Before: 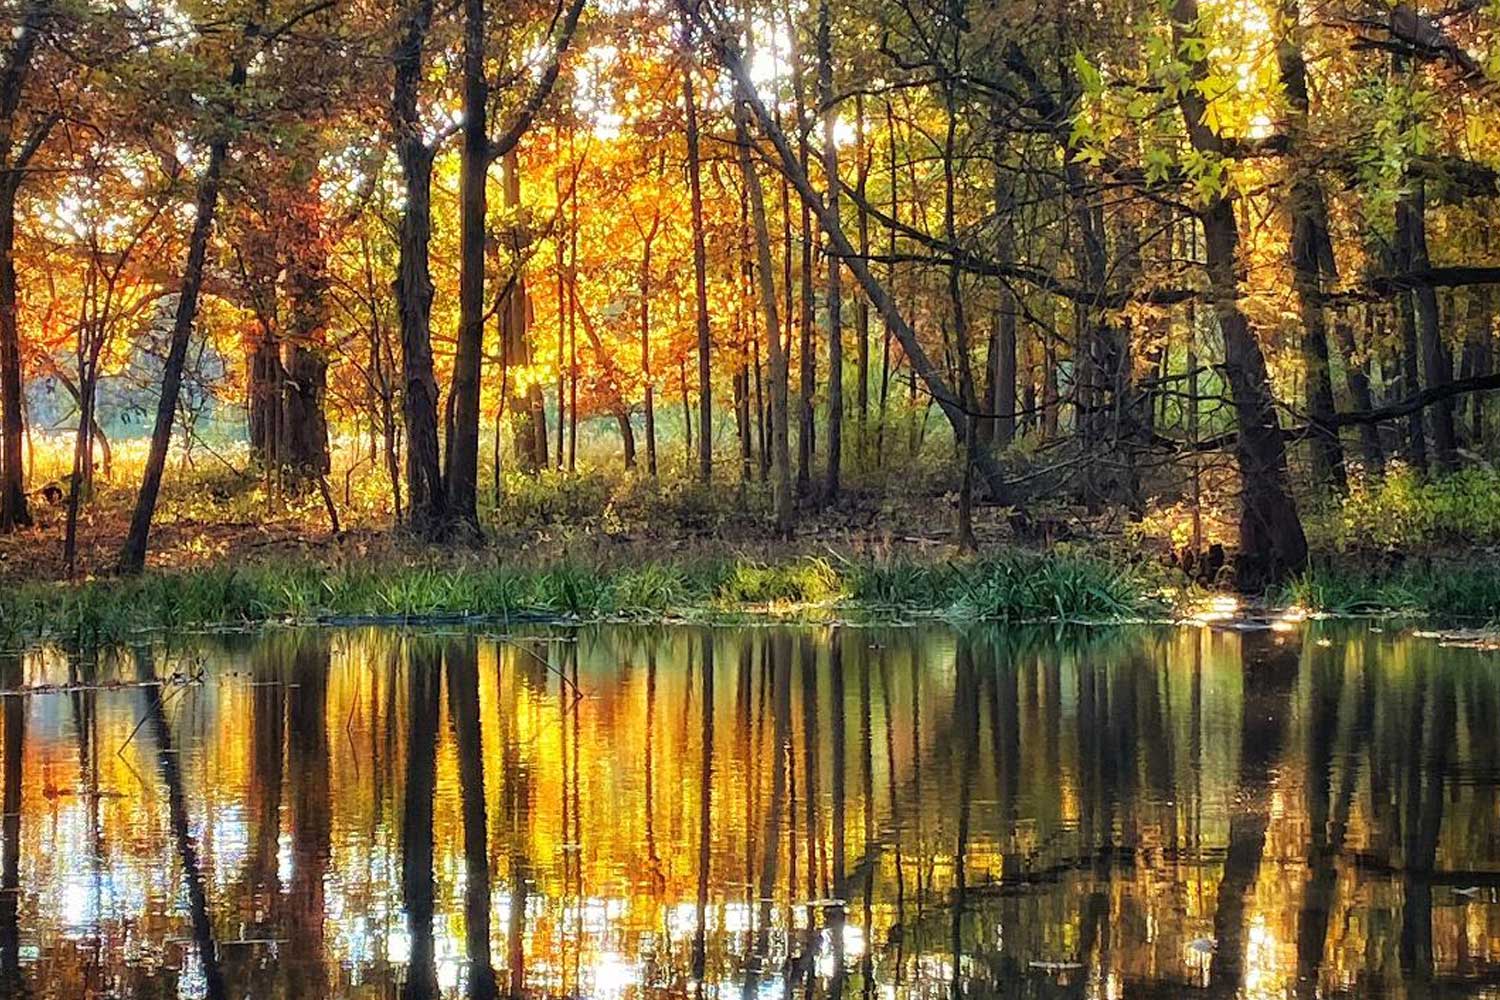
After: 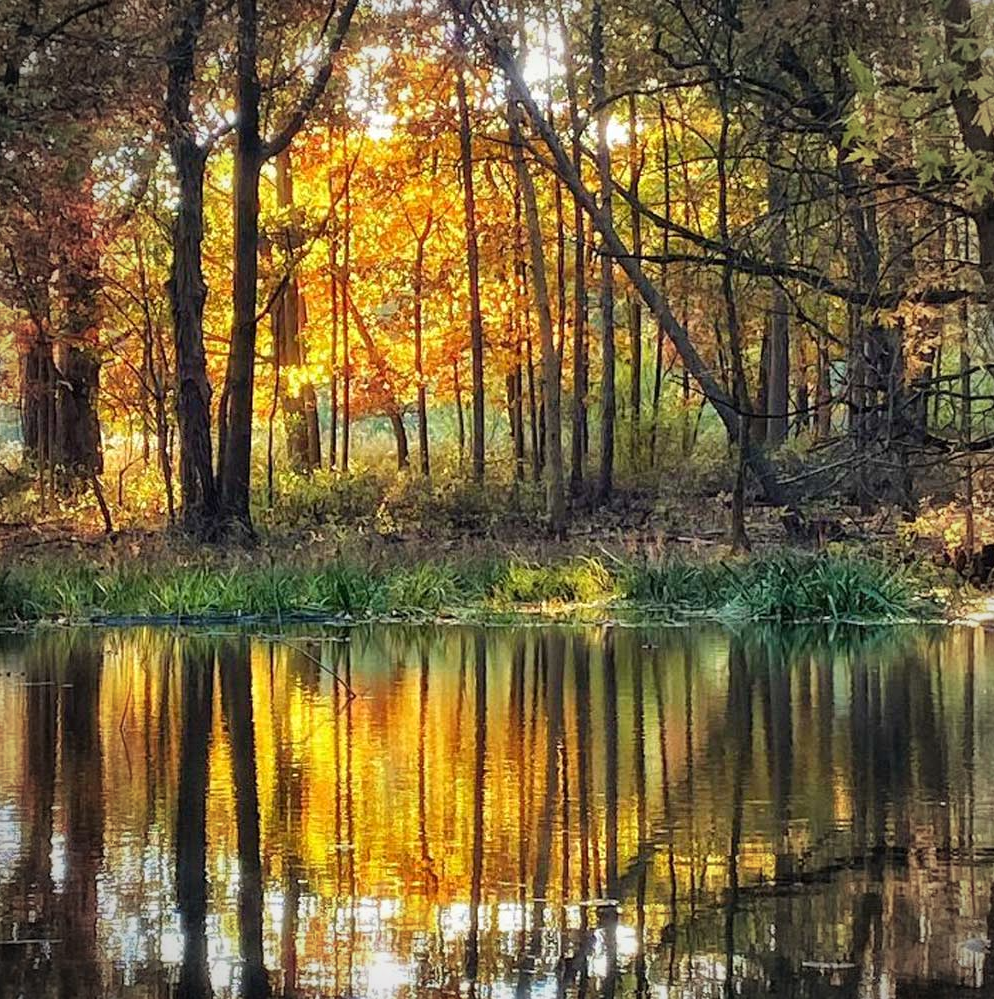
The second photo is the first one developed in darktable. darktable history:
shadows and highlights: soften with gaussian
crop and rotate: left 15.151%, right 18.564%
vignetting: automatic ratio true
